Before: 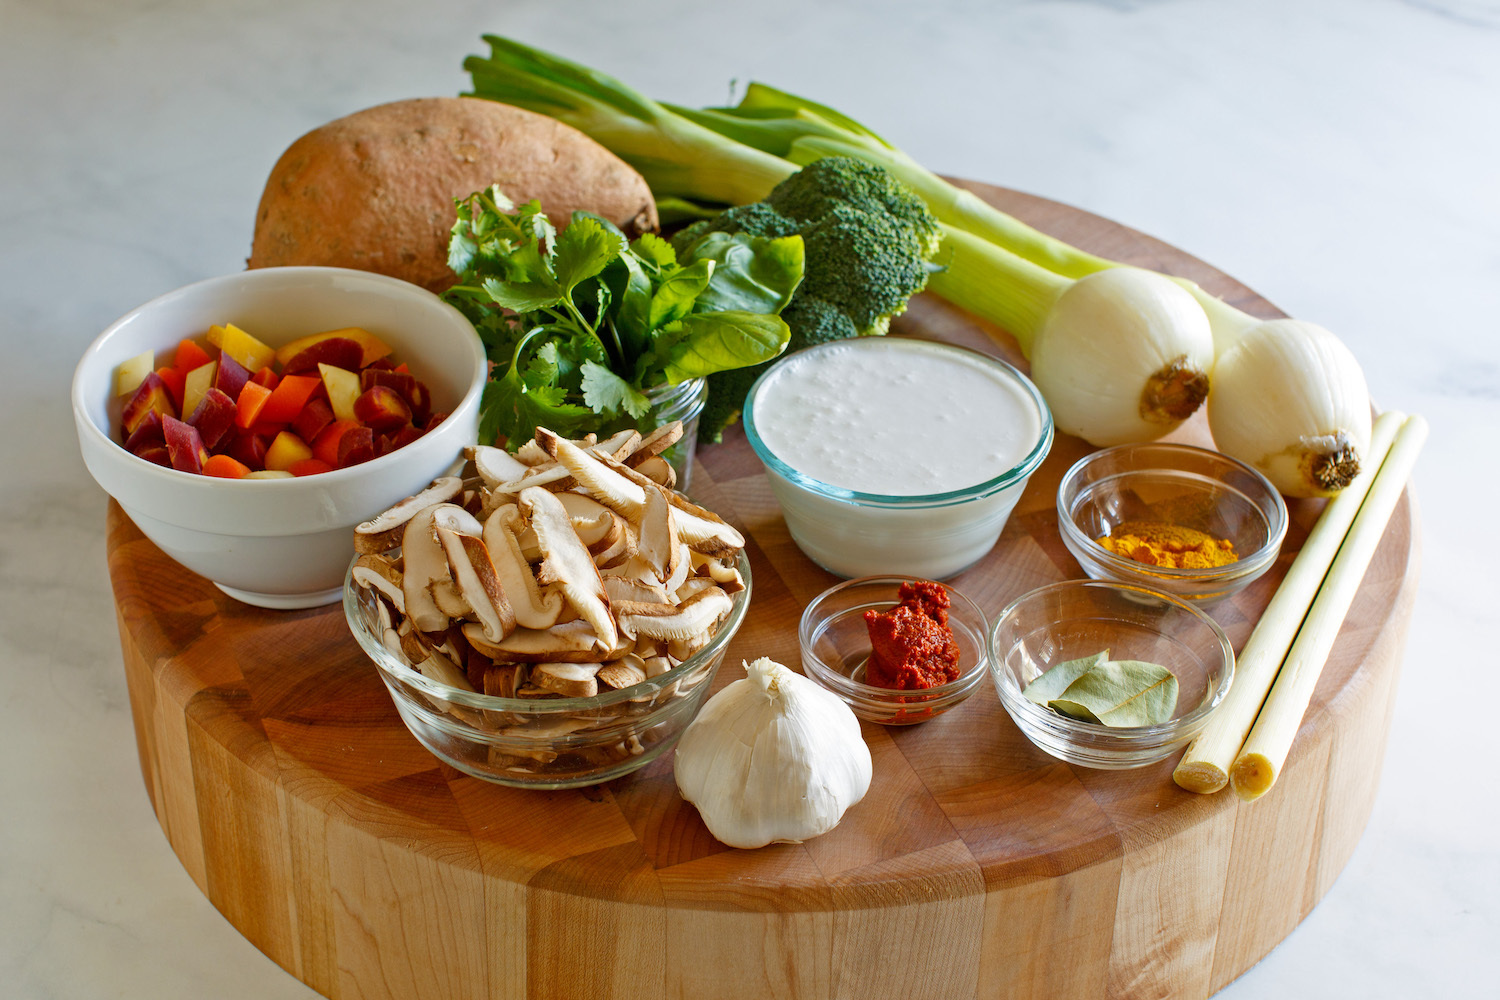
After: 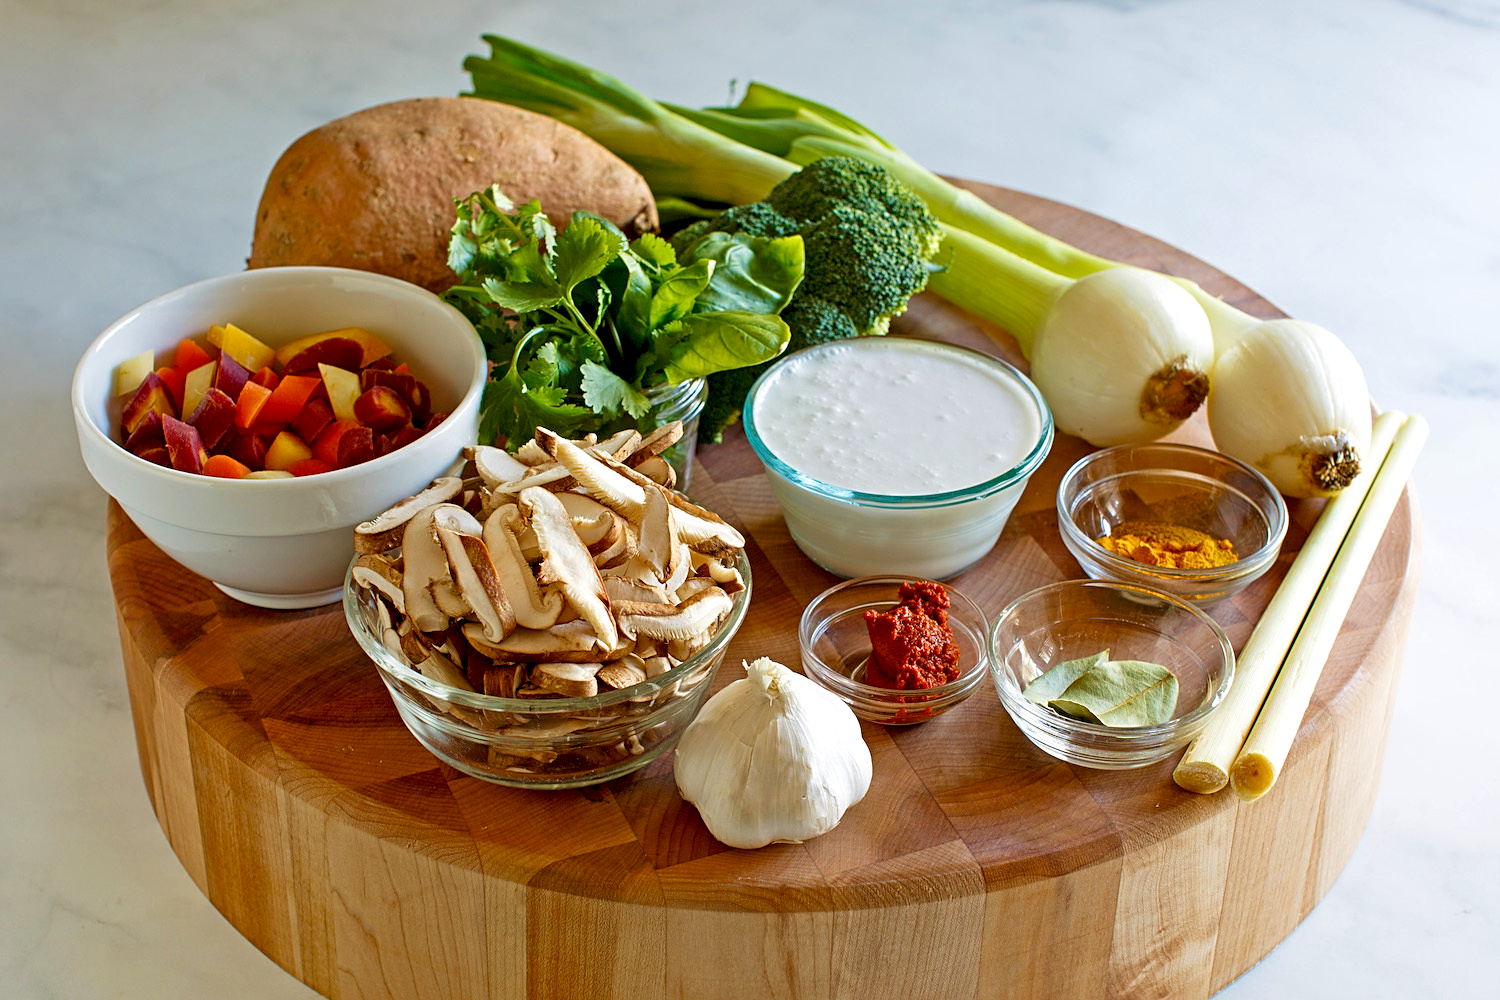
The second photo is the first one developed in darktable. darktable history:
local contrast: highlights 106%, shadows 98%, detail 119%, midtone range 0.2
exposure: black level correction 0.005, exposure 0.016 EV, compensate highlight preservation false
velvia: on, module defaults
sharpen: on, module defaults
